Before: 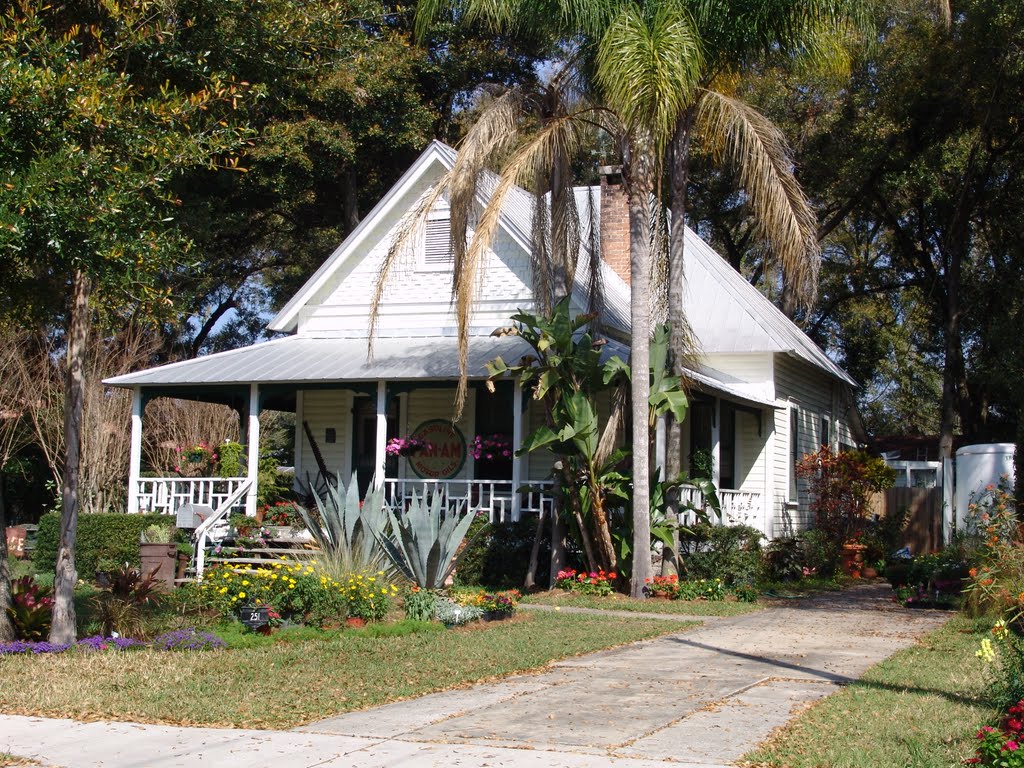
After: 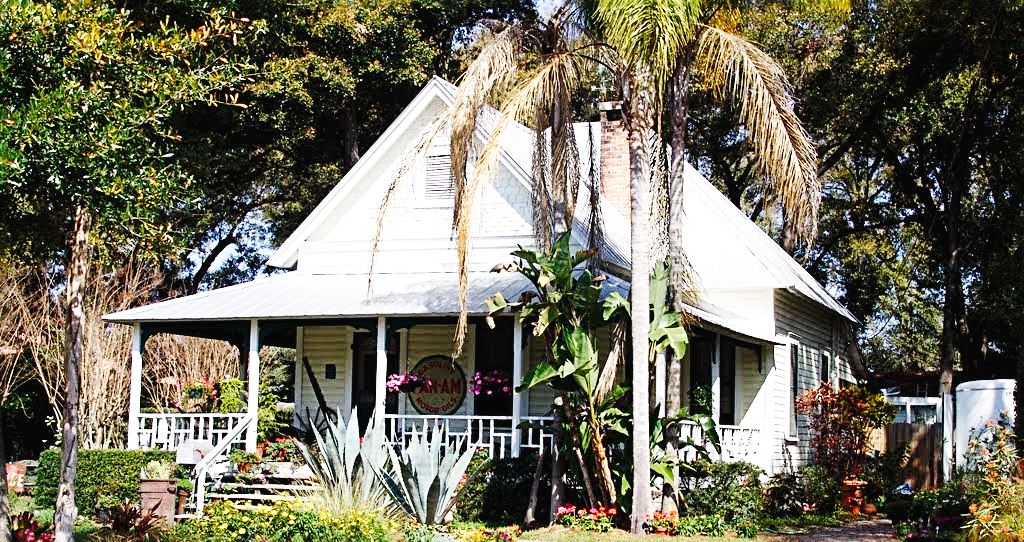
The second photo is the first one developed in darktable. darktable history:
sharpen: radius 2.777
crop and rotate: top 8.374%, bottom 21.035%
base curve: curves: ch0 [(0, 0.003) (0.001, 0.002) (0.006, 0.004) (0.02, 0.022) (0.048, 0.086) (0.094, 0.234) (0.162, 0.431) (0.258, 0.629) (0.385, 0.8) (0.548, 0.918) (0.751, 0.988) (1, 1)], preserve colors none
